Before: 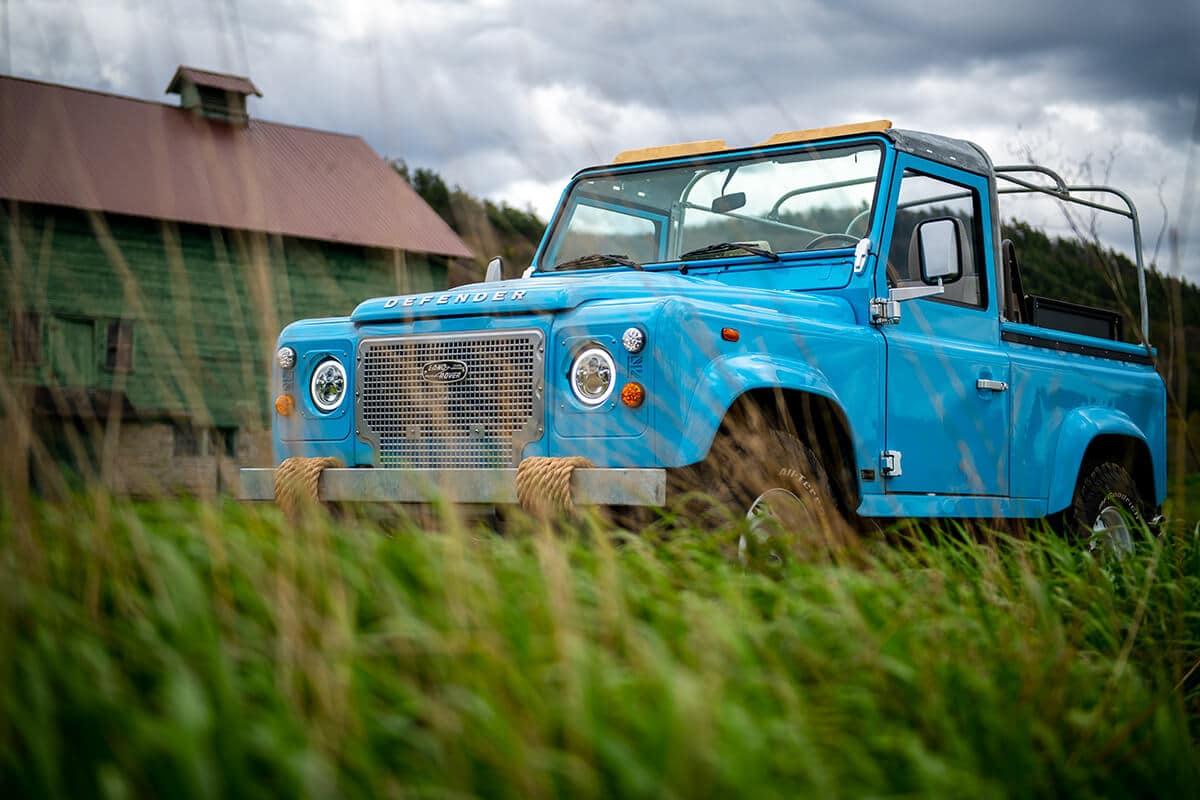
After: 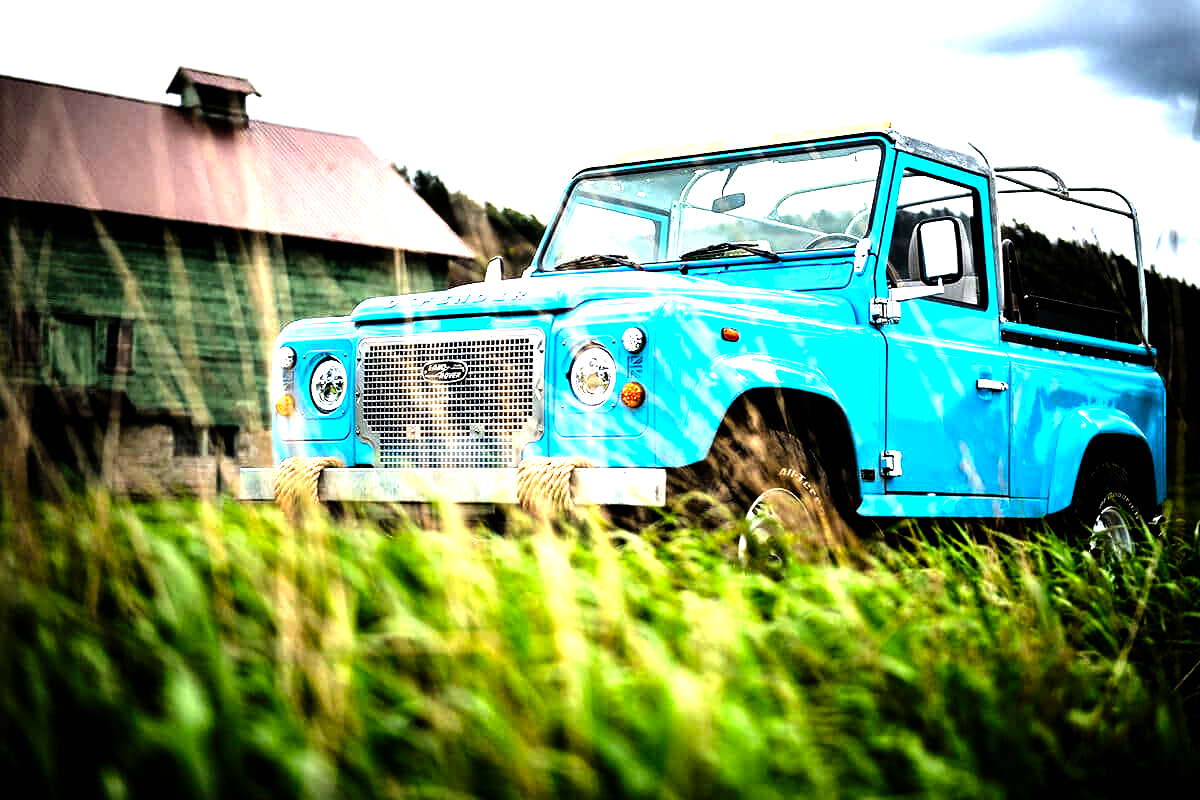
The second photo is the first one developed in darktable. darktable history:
white balance: emerald 1
filmic rgb: black relative exposure -5 EV, white relative exposure 3.5 EV, hardness 3.19, contrast 1.5, highlights saturation mix -50%
levels: levels [0, 0.281, 0.562]
